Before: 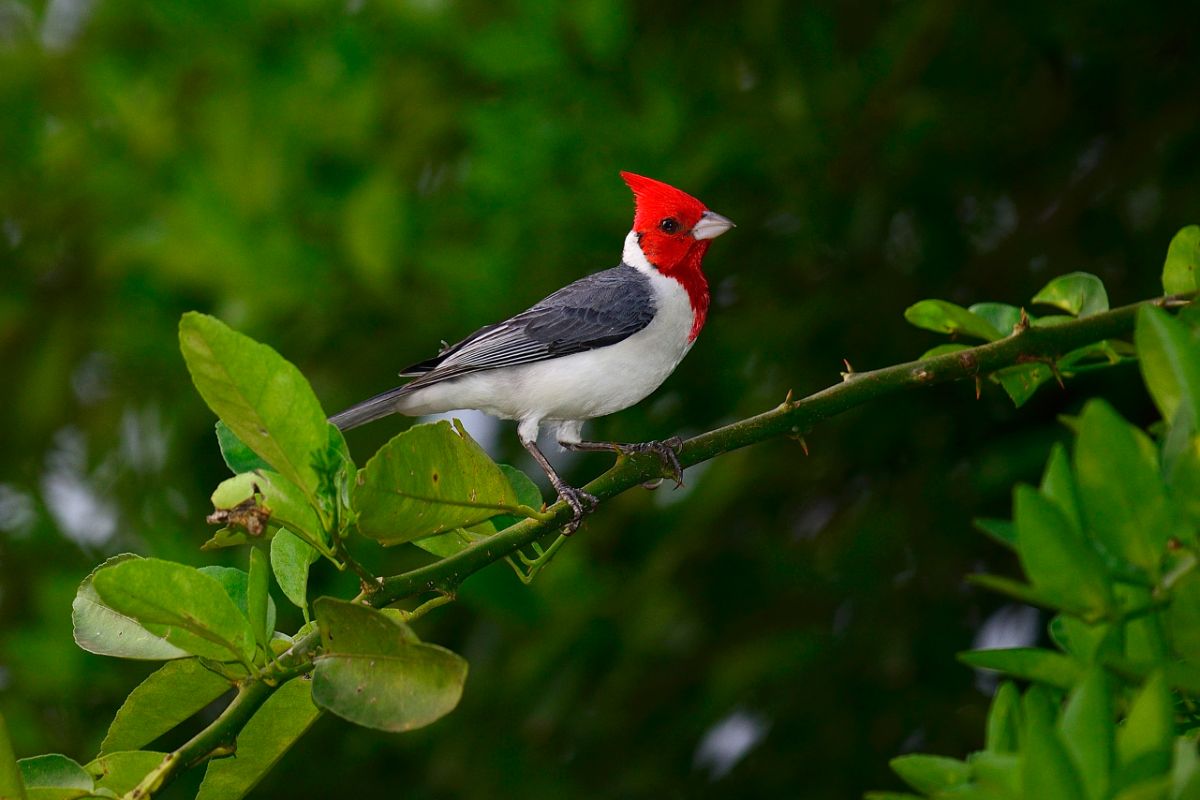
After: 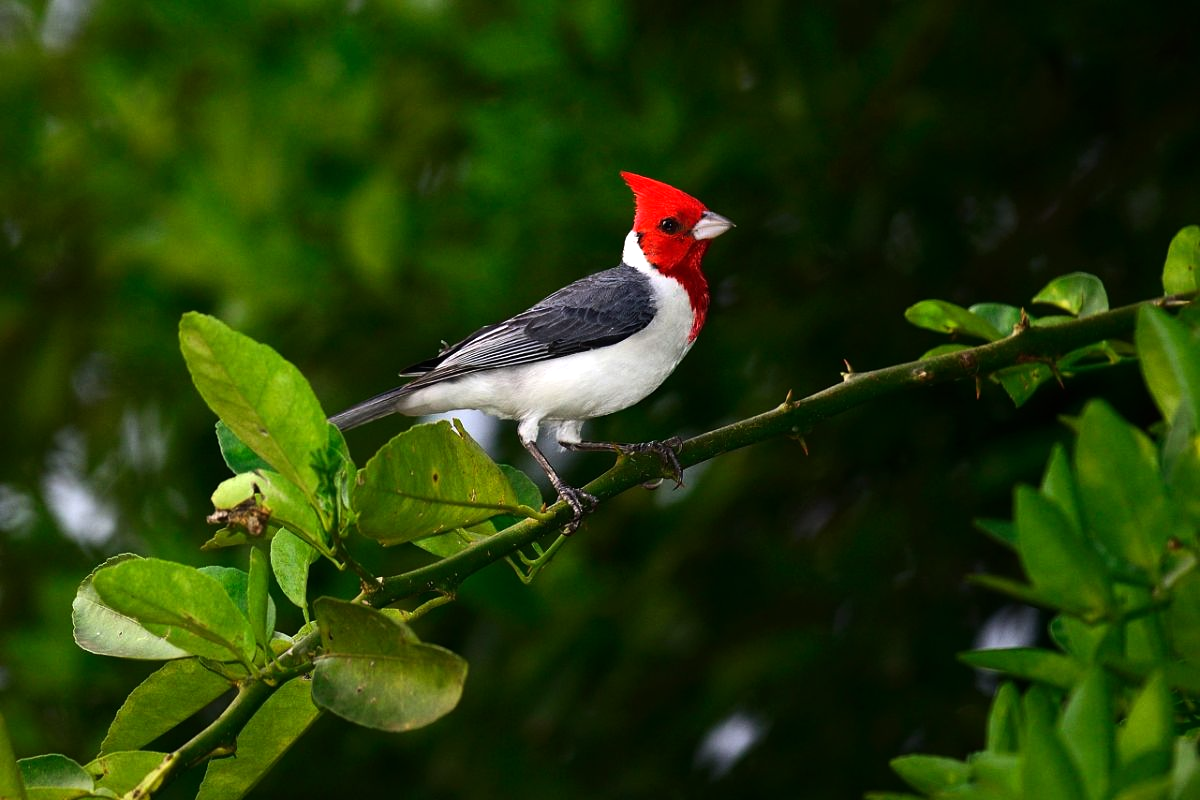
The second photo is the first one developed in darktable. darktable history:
tone equalizer: -8 EV -0.776 EV, -7 EV -0.71 EV, -6 EV -0.624 EV, -5 EV -0.364 EV, -3 EV 0.395 EV, -2 EV 0.6 EV, -1 EV 0.688 EV, +0 EV 0.732 EV, edges refinement/feathering 500, mask exposure compensation -1.57 EV, preserve details no
